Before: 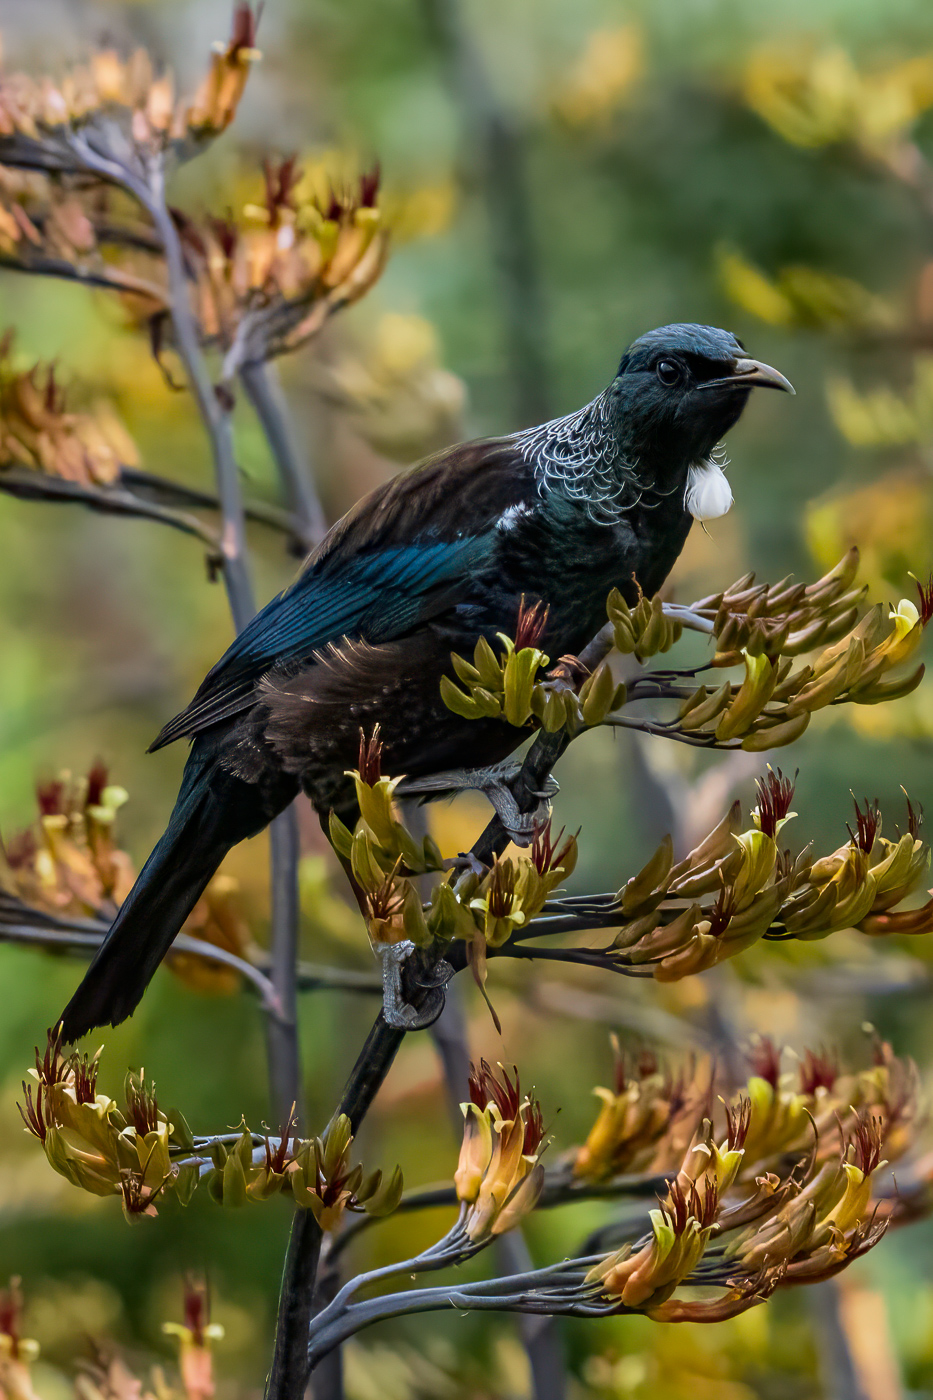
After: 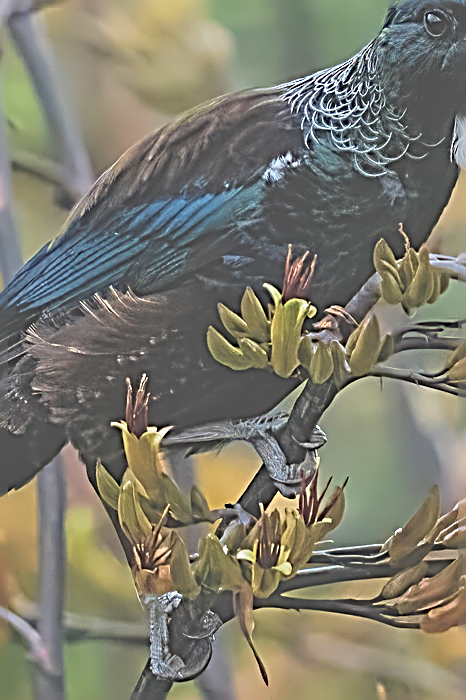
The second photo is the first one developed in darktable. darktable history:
sharpen: radius 3.158, amount 1.731
exposure: black level correction -0.023, exposure -0.039 EV, compensate highlight preservation false
tone equalizer: -8 EV 0.25 EV, -7 EV 0.417 EV, -6 EV 0.417 EV, -5 EV 0.25 EV, -3 EV -0.25 EV, -2 EV -0.417 EV, -1 EV -0.417 EV, +0 EV -0.25 EV, edges refinement/feathering 500, mask exposure compensation -1.57 EV, preserve details guided filter
crop: left 25%, top 25%, right 25%, bottom 25%
contrast brightness saturation: brightness 0.28
color zones: curves: ch1 [(0, 0.469) (0.01, 0.469) (0.12, 0.446) (0.248, 0.469) (0.5, 0.5) (0.748, 0.5) (0.99, 0.469) (1, 0.469)]
